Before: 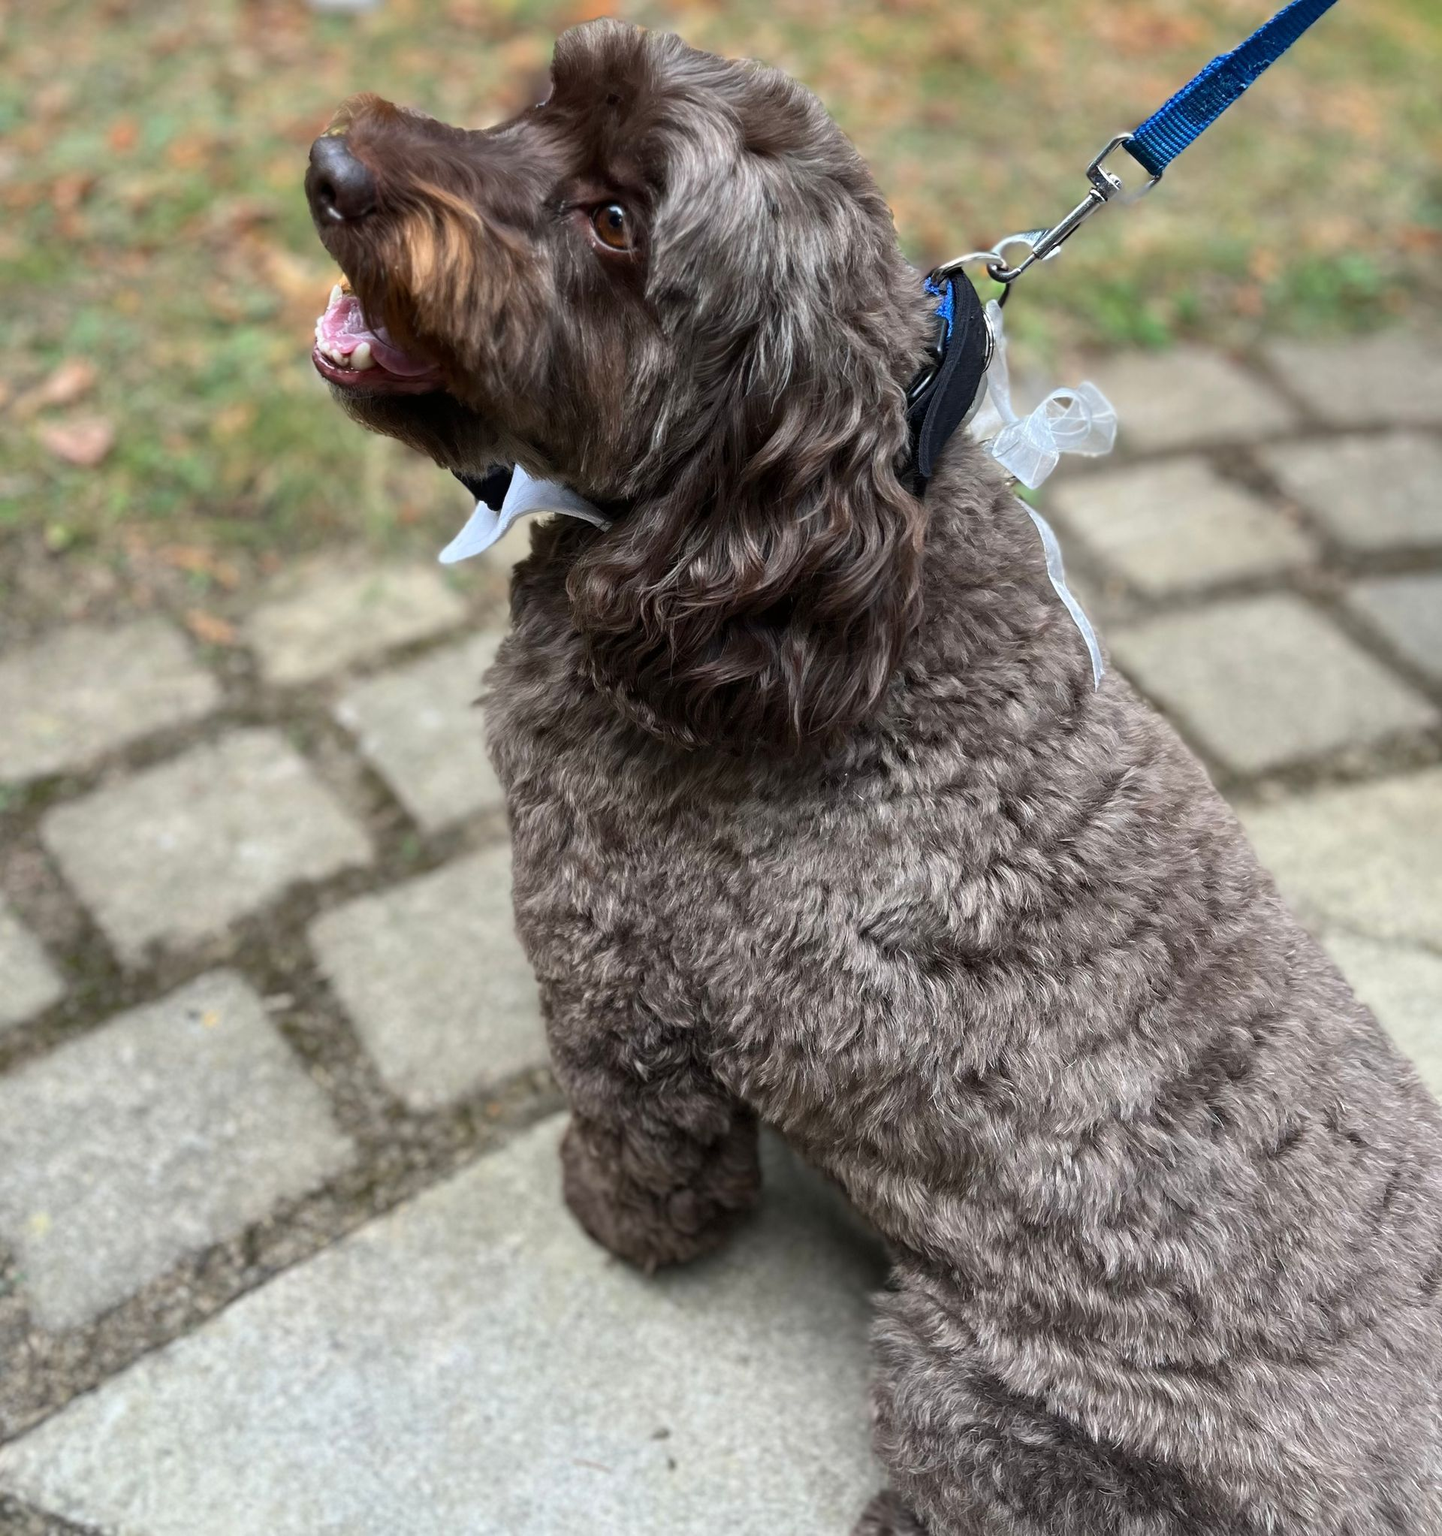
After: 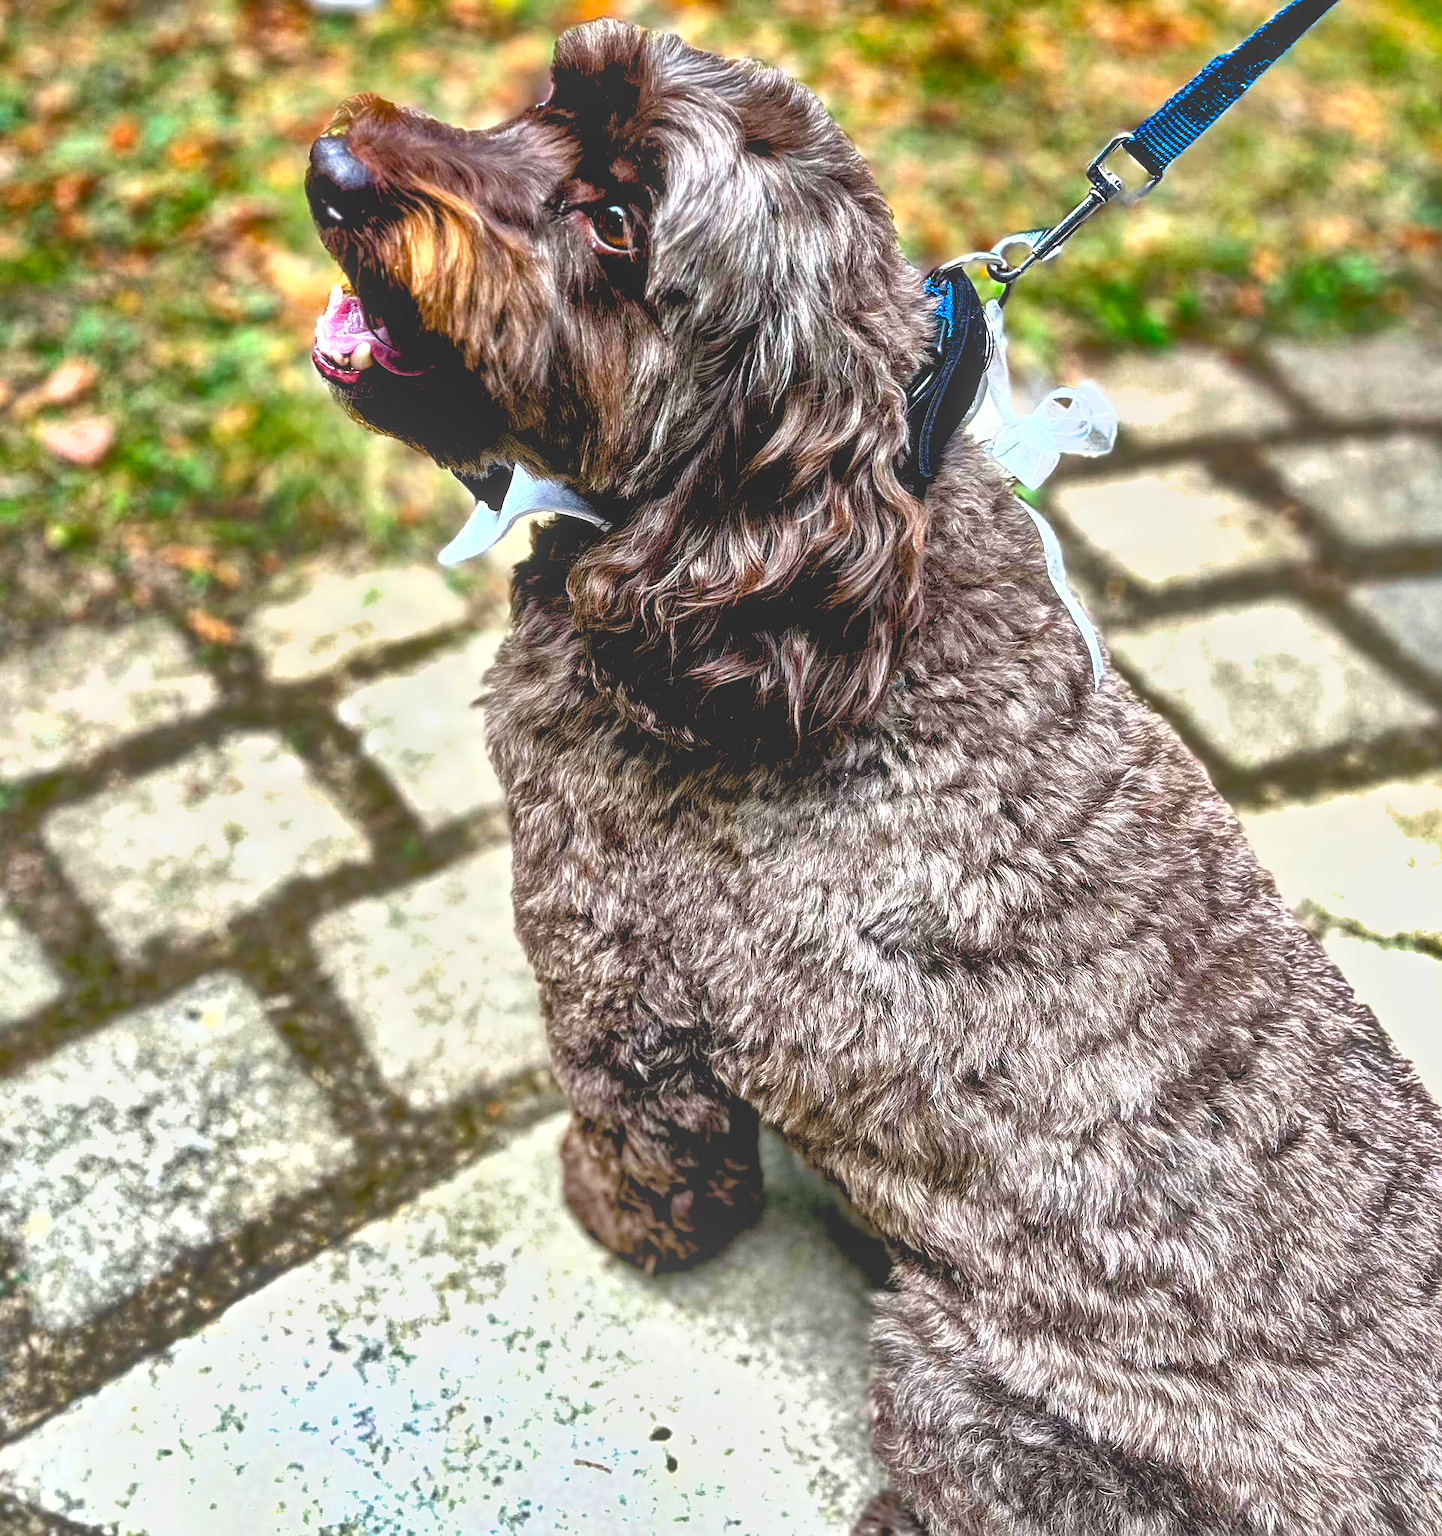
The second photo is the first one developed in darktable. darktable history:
exposure: black level correction 0, exposure 0.692 EV, compensate highlight preservation false
shadows and highlights: shadows 24.4, highlights -79.35, soften with gaussian
levels: levels [0, 0.498, 0.996]
local contrast: highlights 71%, shadows 20%, midtone range 0.191
sharpen: on, module defaults
color balance rgb: global offset › luminance -0.852%, perceptual saturation grading › global saturation 37.03%, perceptual saturation grading › shadows 35.212%, global vibrance 14.483%
contrast equalizer: octaves 7, y [[0.6 ×6], [0.55 ×6], [0 ×6], [0 ×6], [0 ×6]]
